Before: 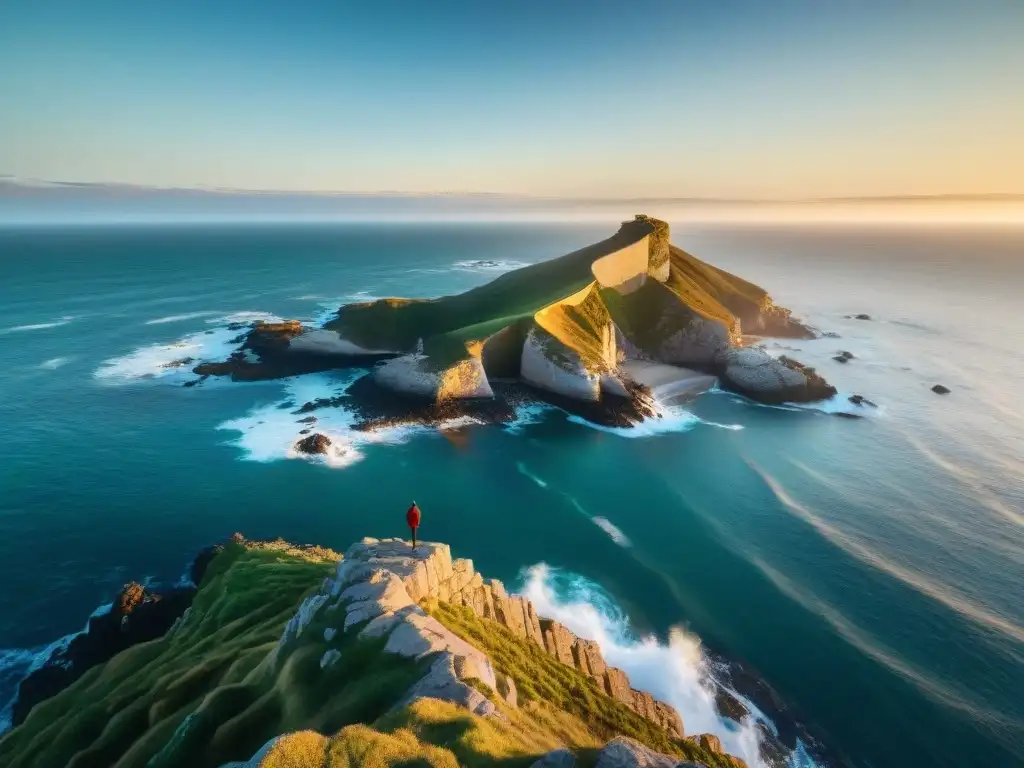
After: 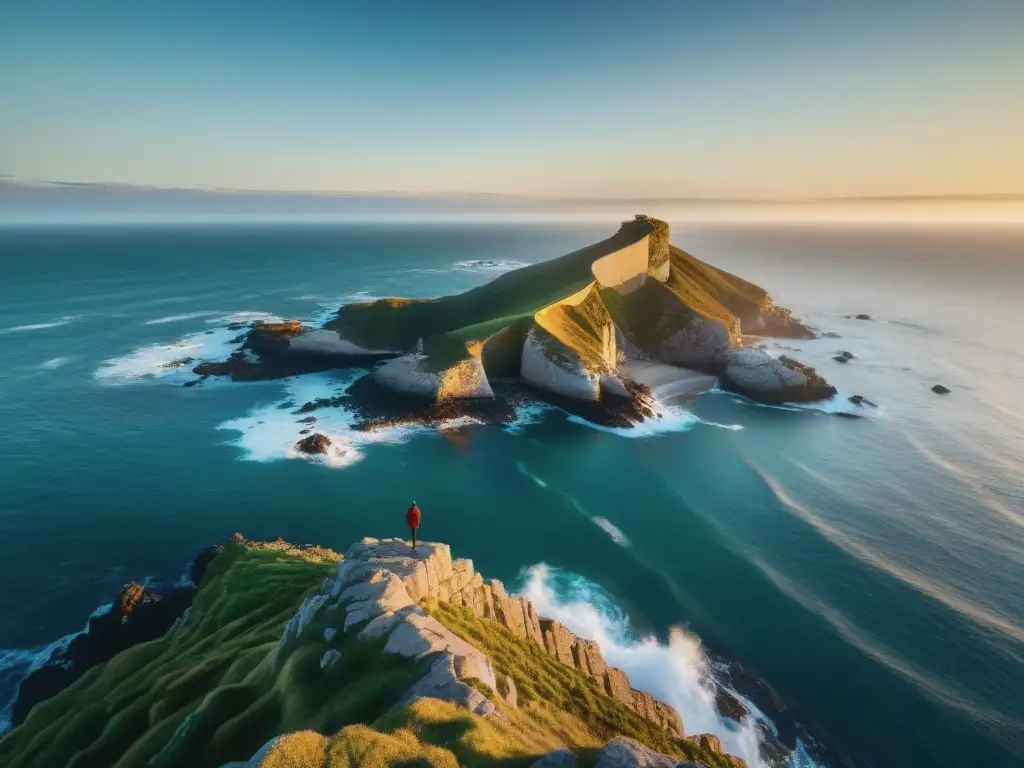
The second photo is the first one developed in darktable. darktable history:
contrast brightness saturation: contrast -0.072, brightness -0.041, saturation -0.11
